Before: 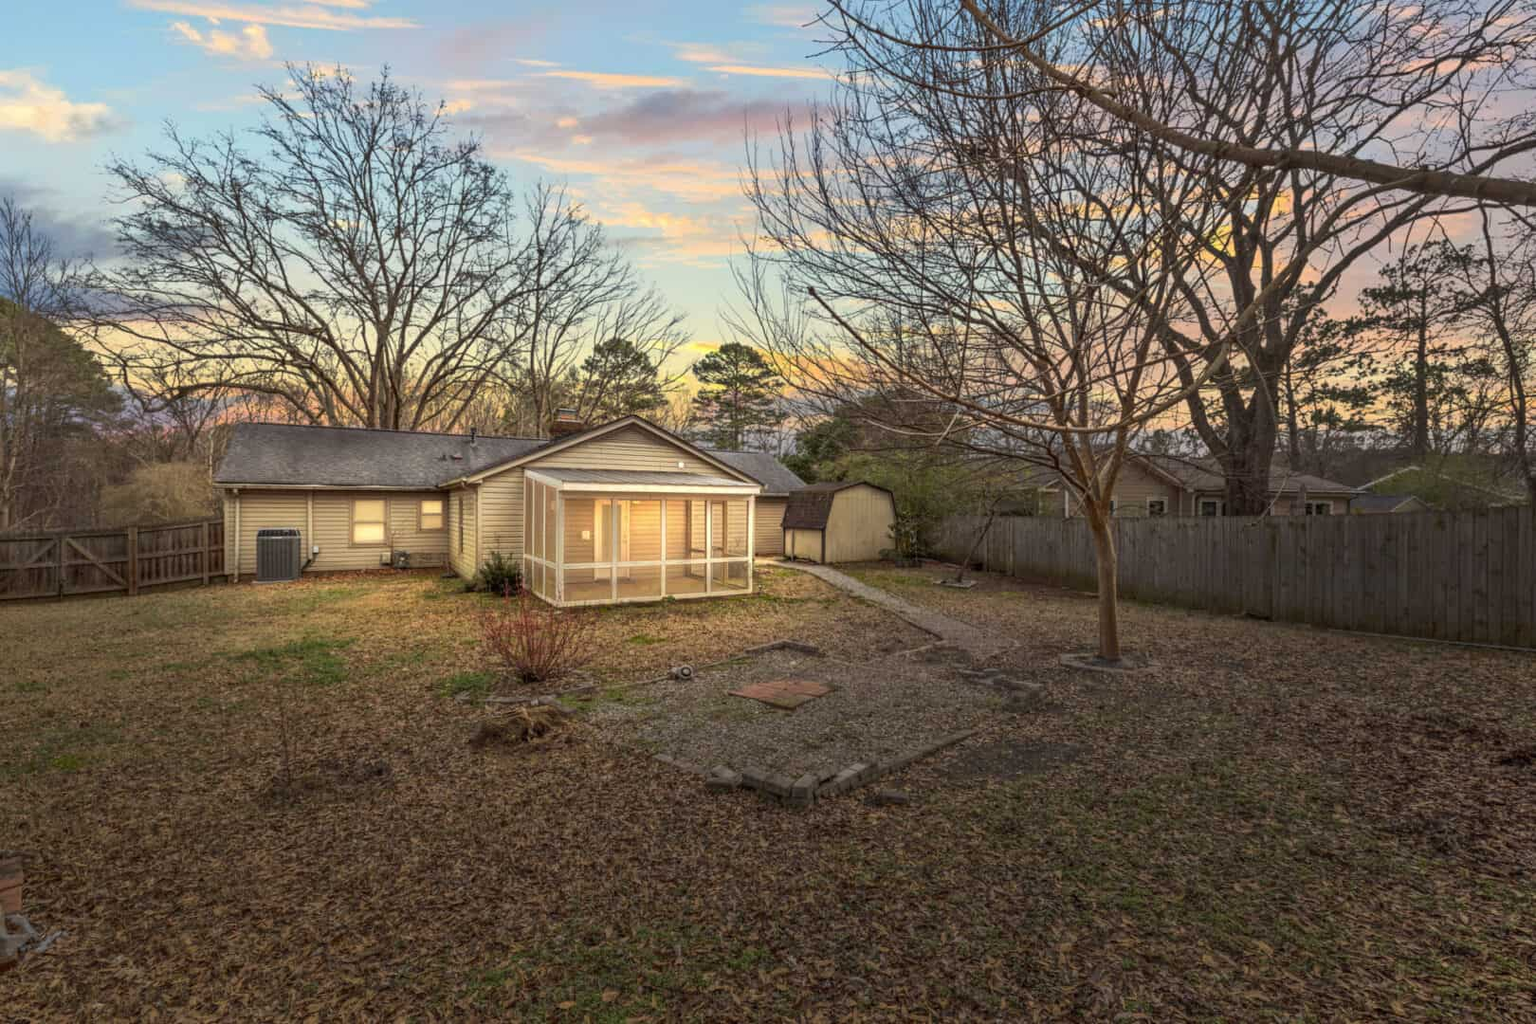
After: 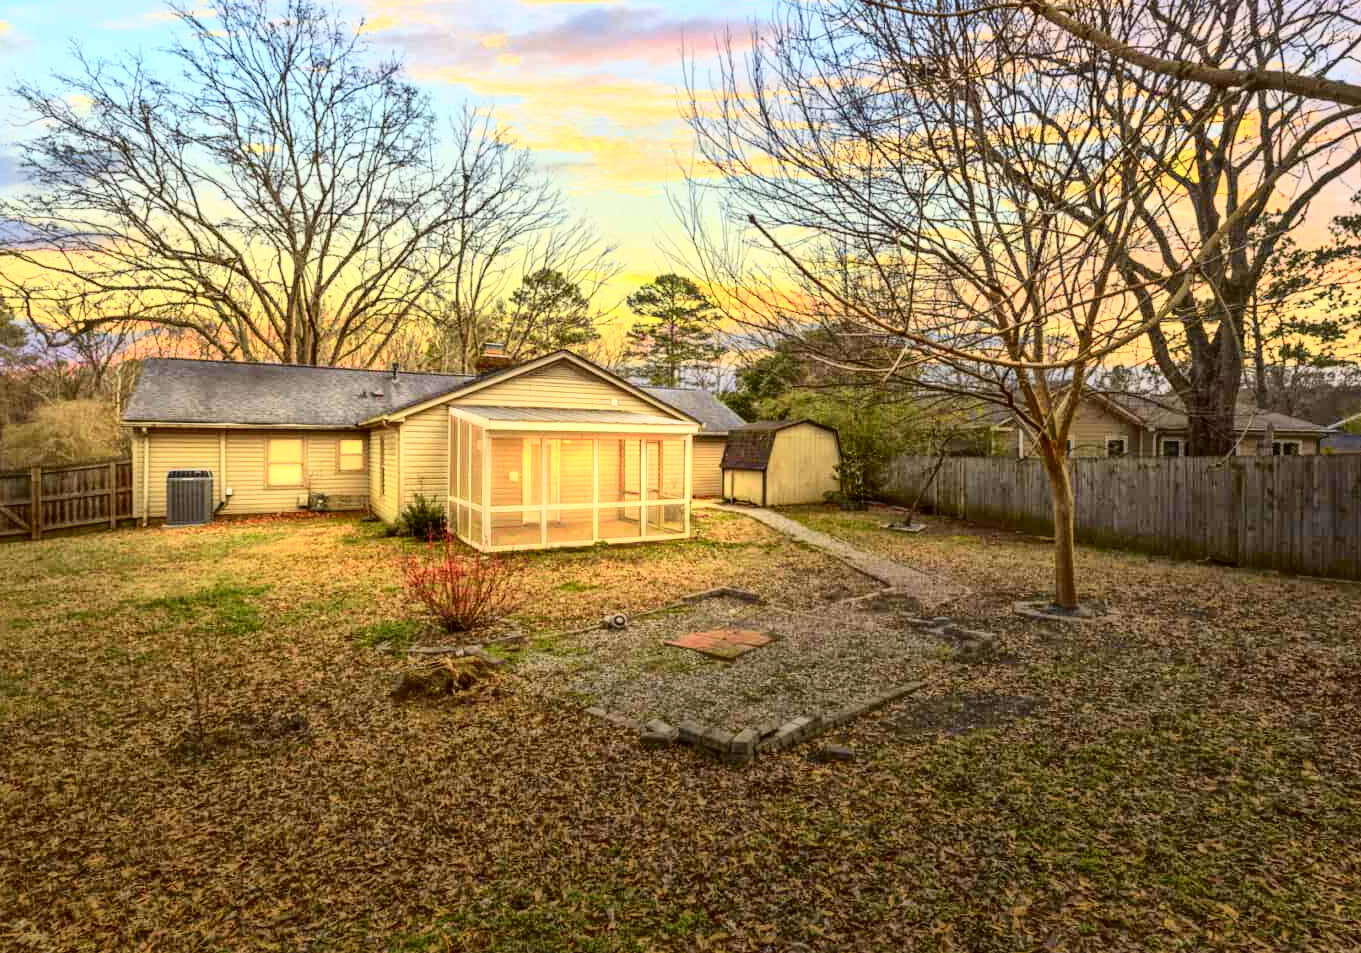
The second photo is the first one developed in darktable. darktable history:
tone curve: curves: ch0 [(0, 0) (0.074, 0.04) (0.157, 0.1) (0.472, 0.515) (0.635, 0.731) (0.768, 0.878) (0.899, 0.969) (1, 1)]; ch1 [(0, 0) (0.08, 0.08) (0.3, 0.3) (0.5, 0.5) (0.539, 0.558) (0.586, 0.658) (0.69, 0.787) (0.92, 0.92) (1, 1)]; ch2 [(0, 0) (0.08, 0.08) (0.3, 0.3) (0.5, 0.5) (0.543, 0.597) (0.597, 0.679) (0.92, 0.92) (1, 1)], color space Lab, independent channels, preserve colors none
global tonemap: drago (1, 100), detail 1
crop: left 6.446%, top 8.188%, right 9.538%, bottom 3.548%
exposure: exposure 0.367 EV, compensate highlight preservation false
